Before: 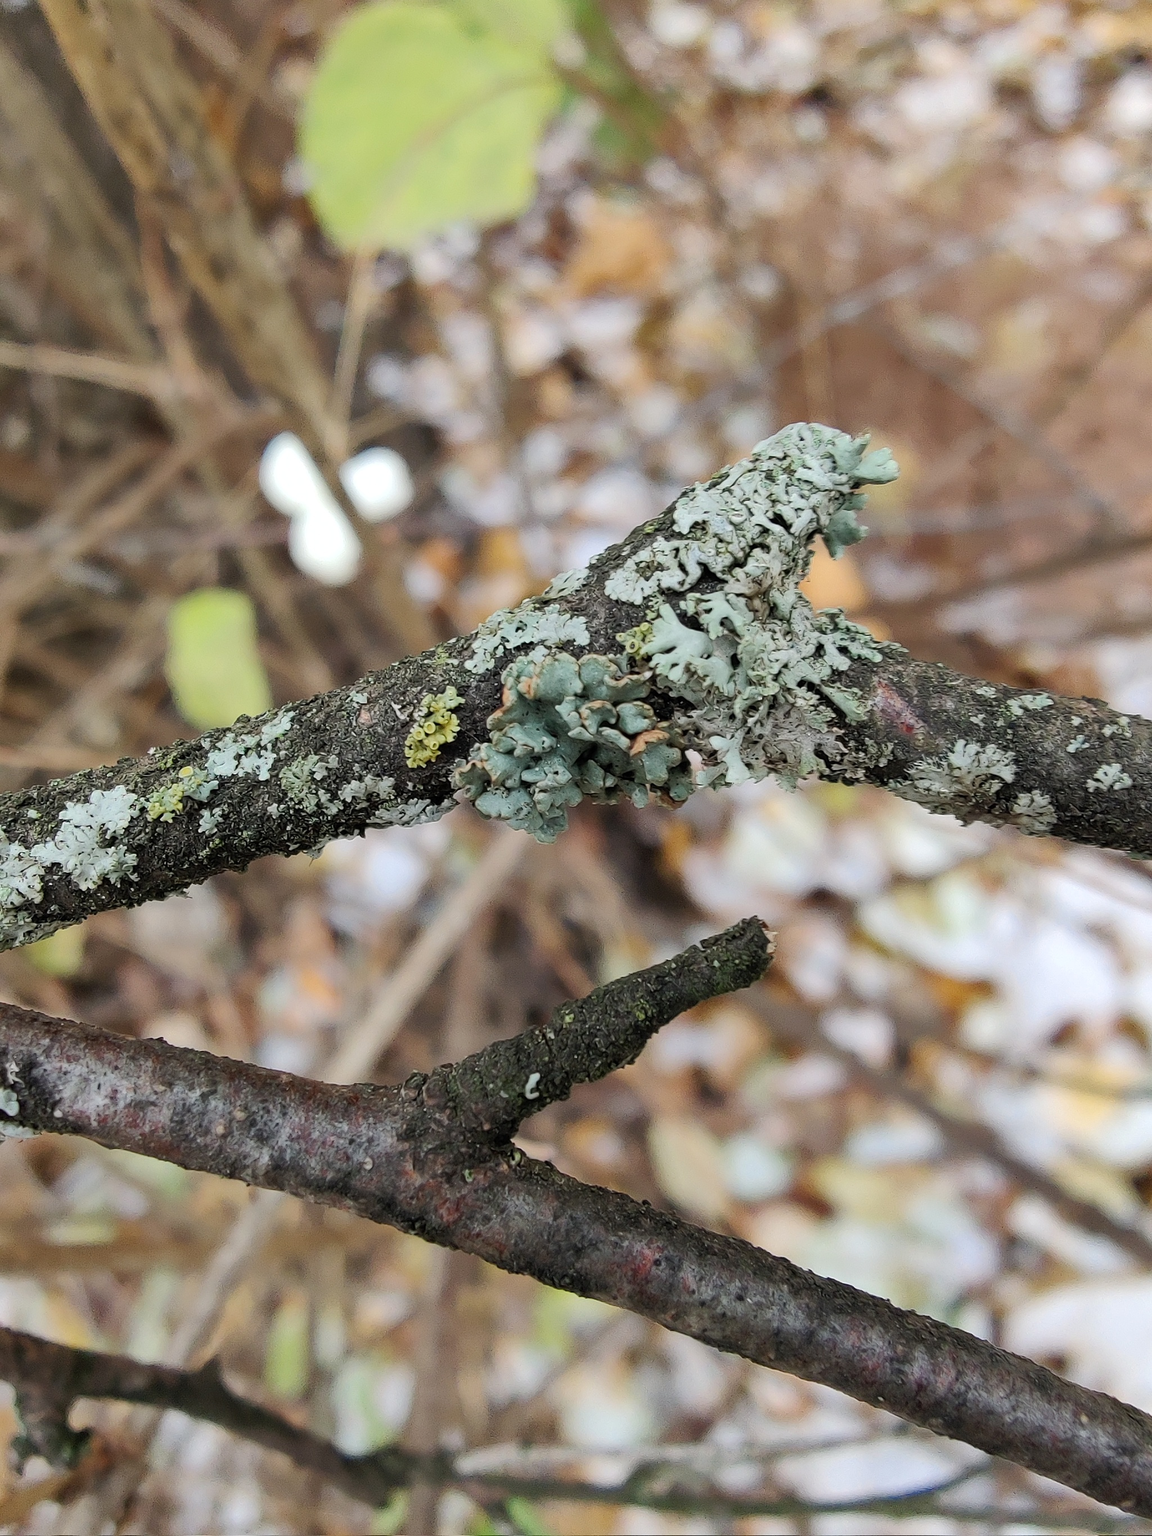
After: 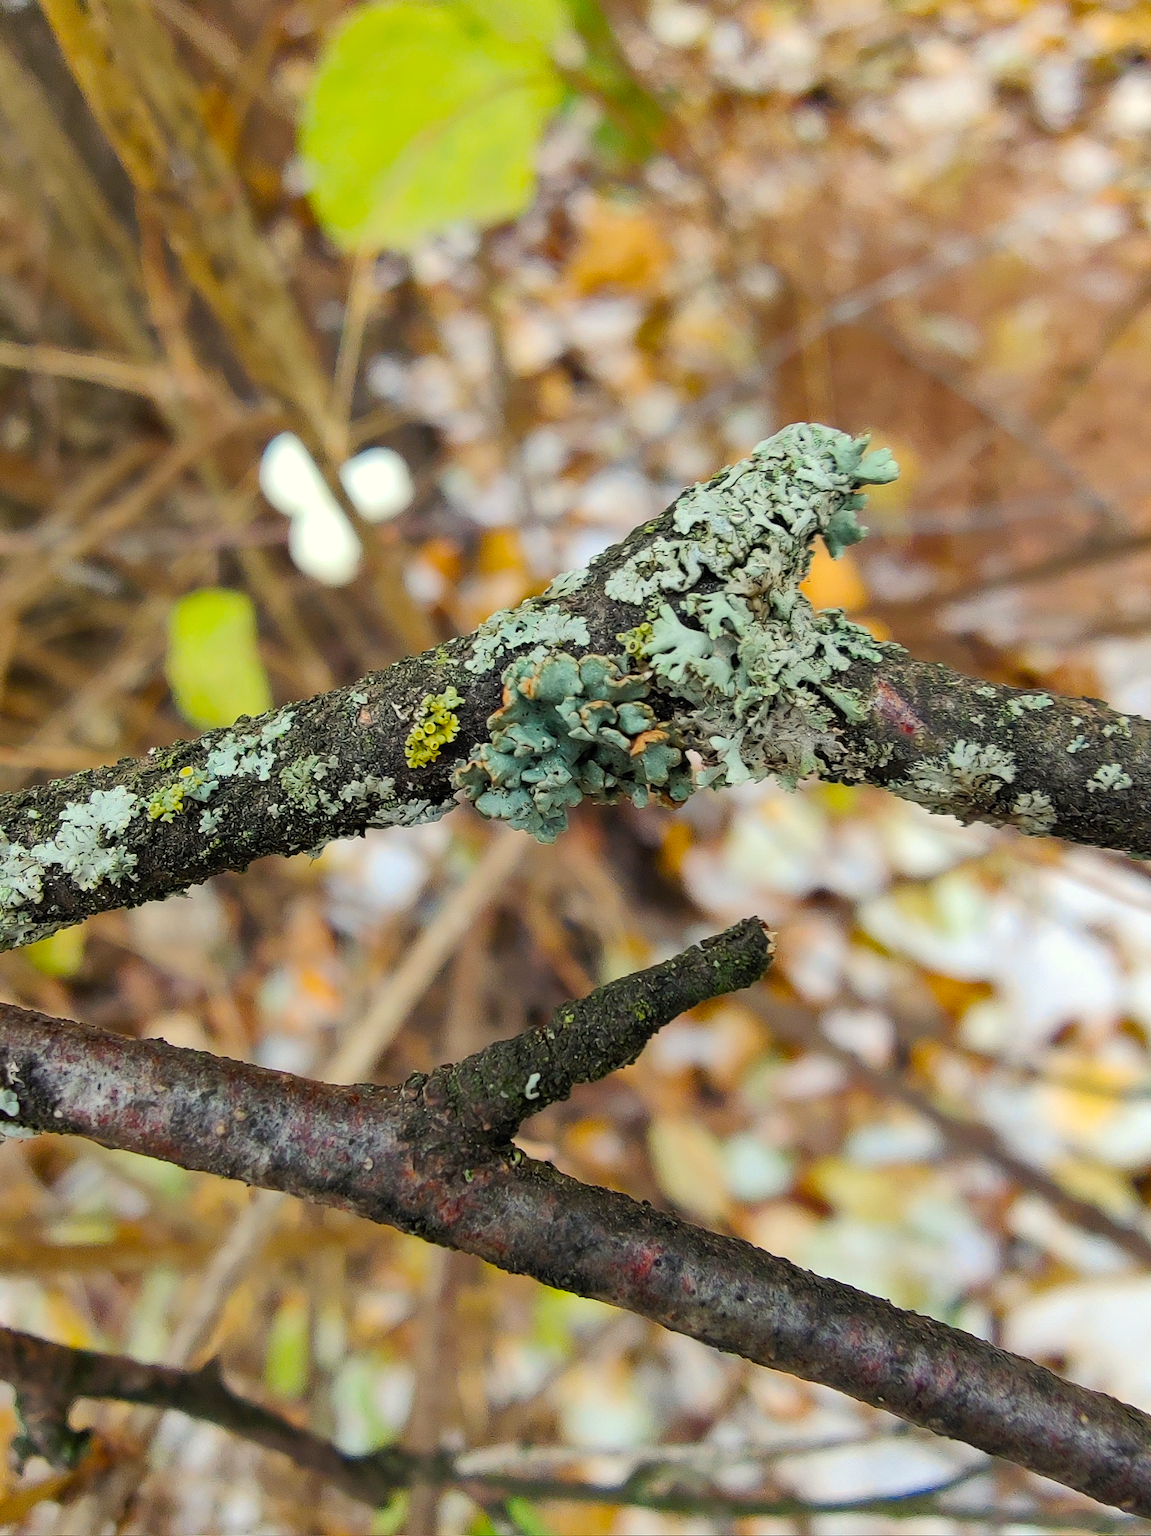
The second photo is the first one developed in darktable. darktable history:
color balance rgb: shadows lift › hue 87.45°, power › hue 330.2°, highlights gain › luminance 6.036%, highlights gain › chroma 2.562%, highlights gain › hue 88.88°, perceptual saturation grading › global saturation 49.178%, global vibrance 20%
